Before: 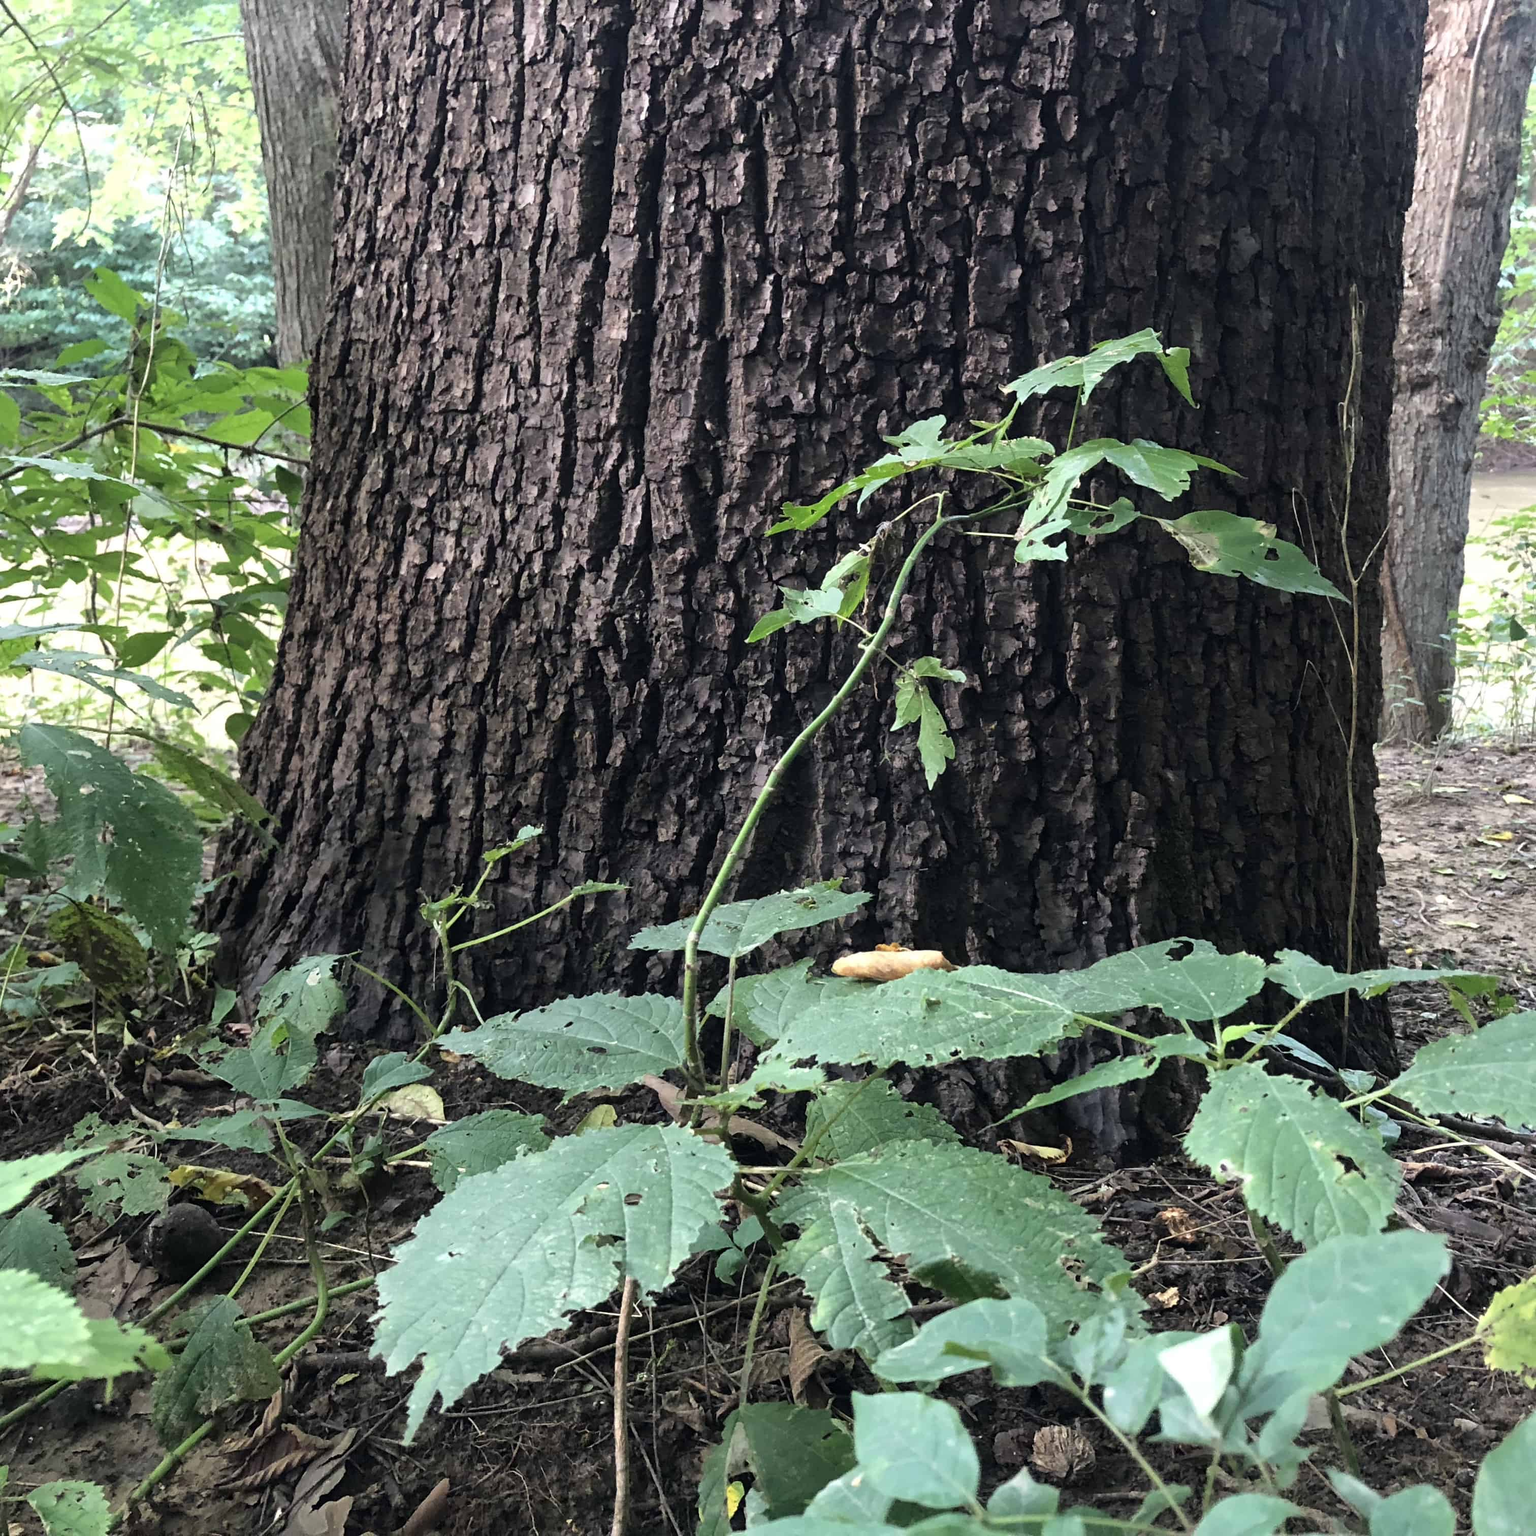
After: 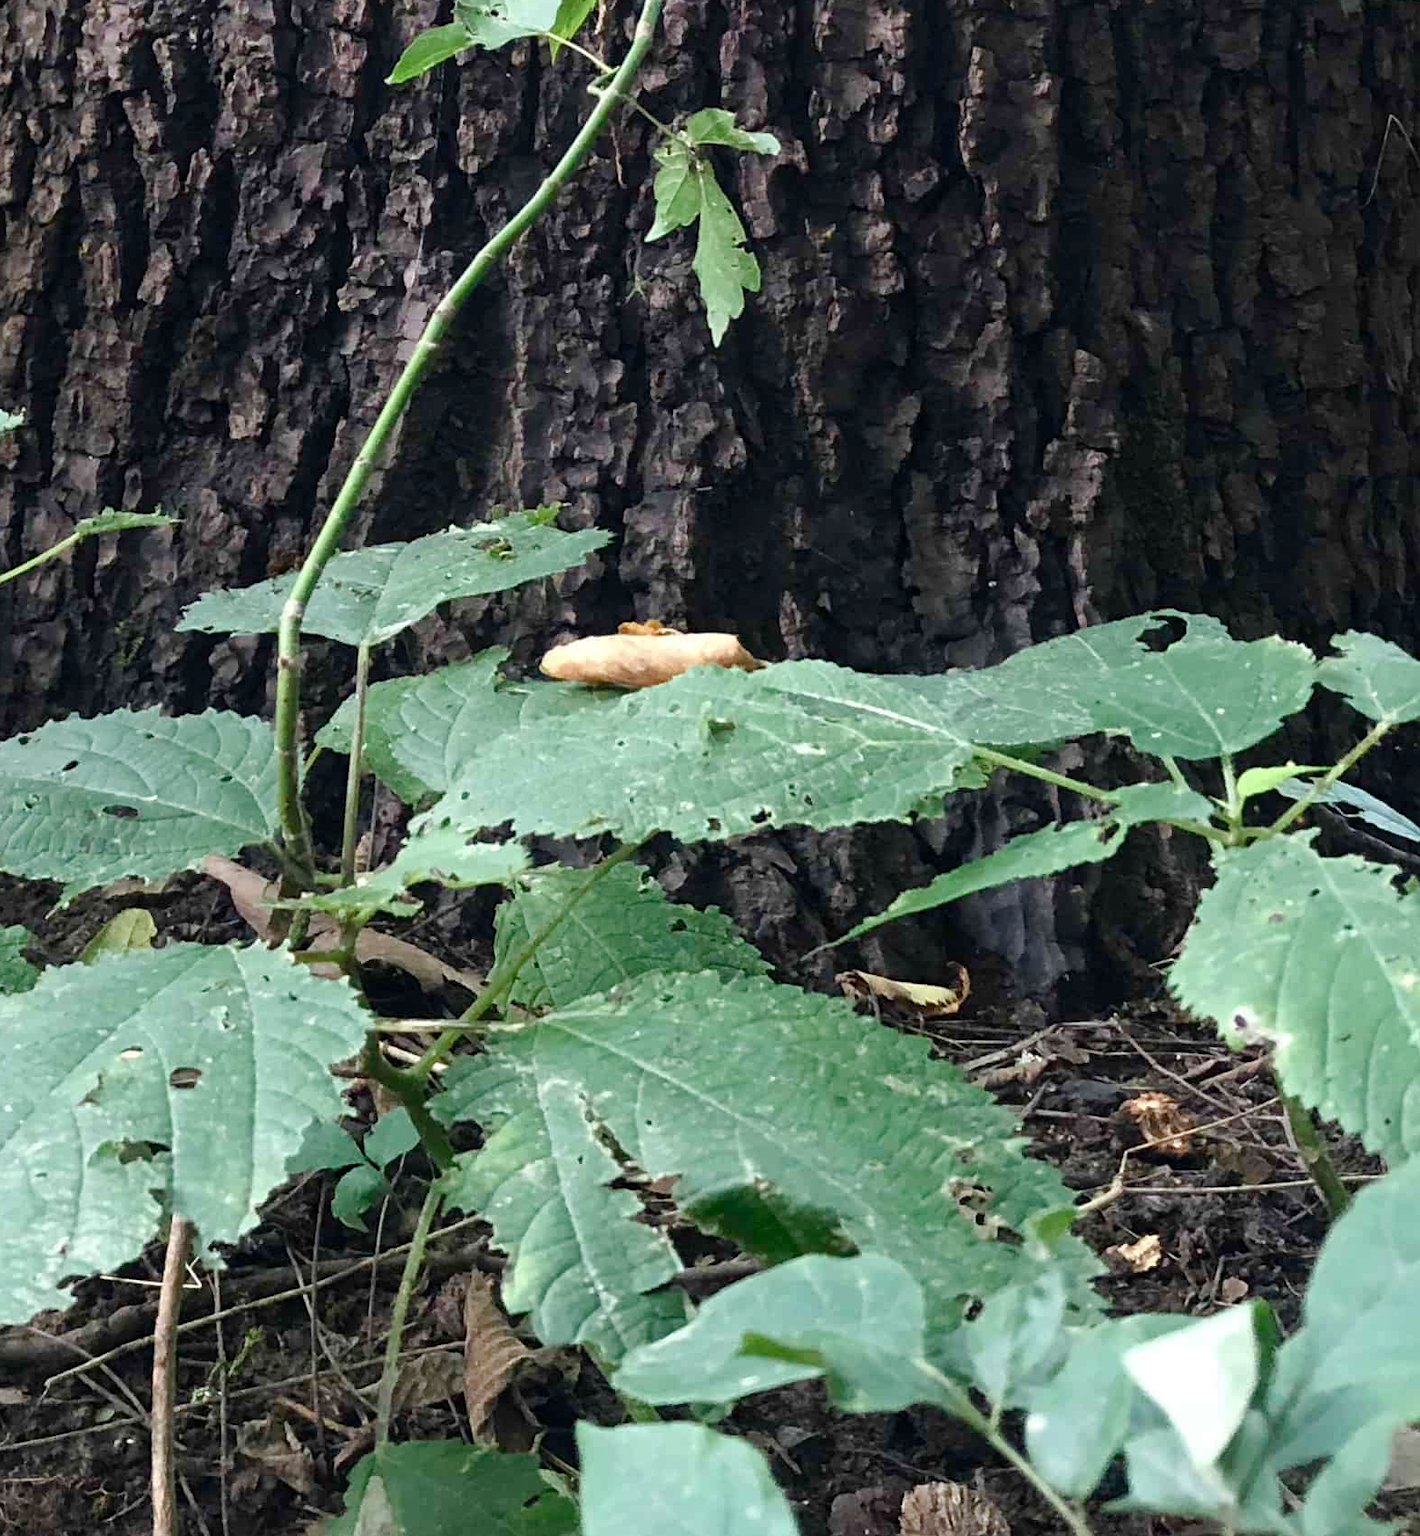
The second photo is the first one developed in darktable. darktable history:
color balance rgb: perceptual saturation grading › global saturation 20%, perceptual saturation grading › highlights -50%, perceptual saturation grading › shadows 30%
crop: left 34.479%, top 38.822%, right 13.718%, bottom 5.172%
